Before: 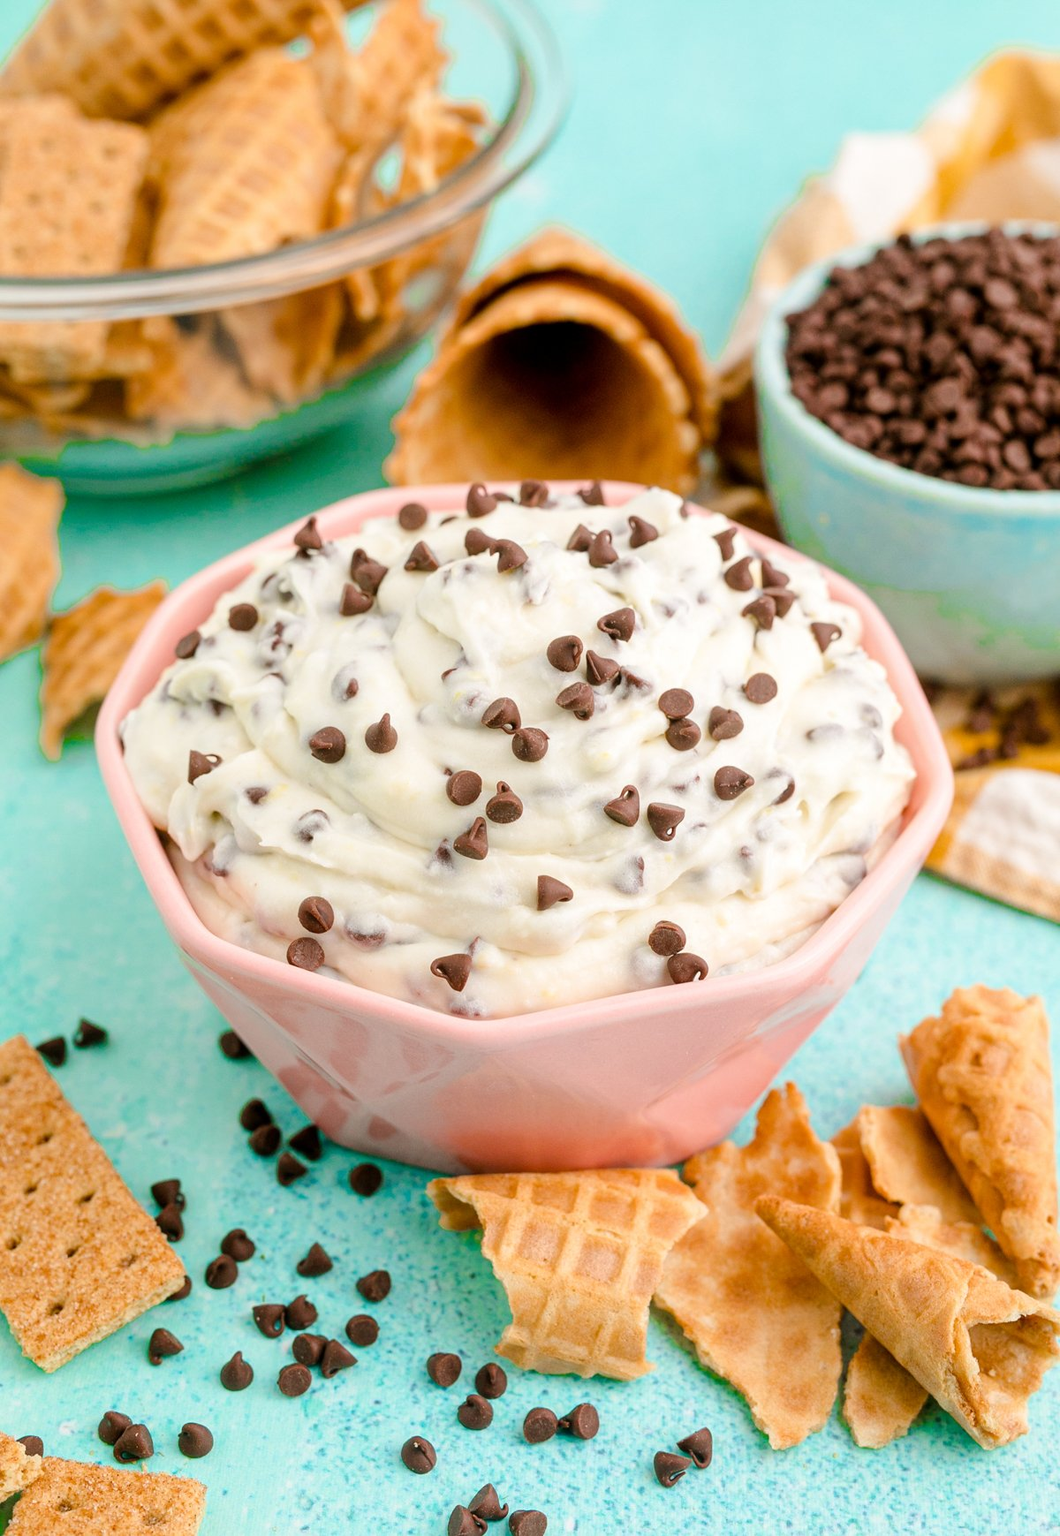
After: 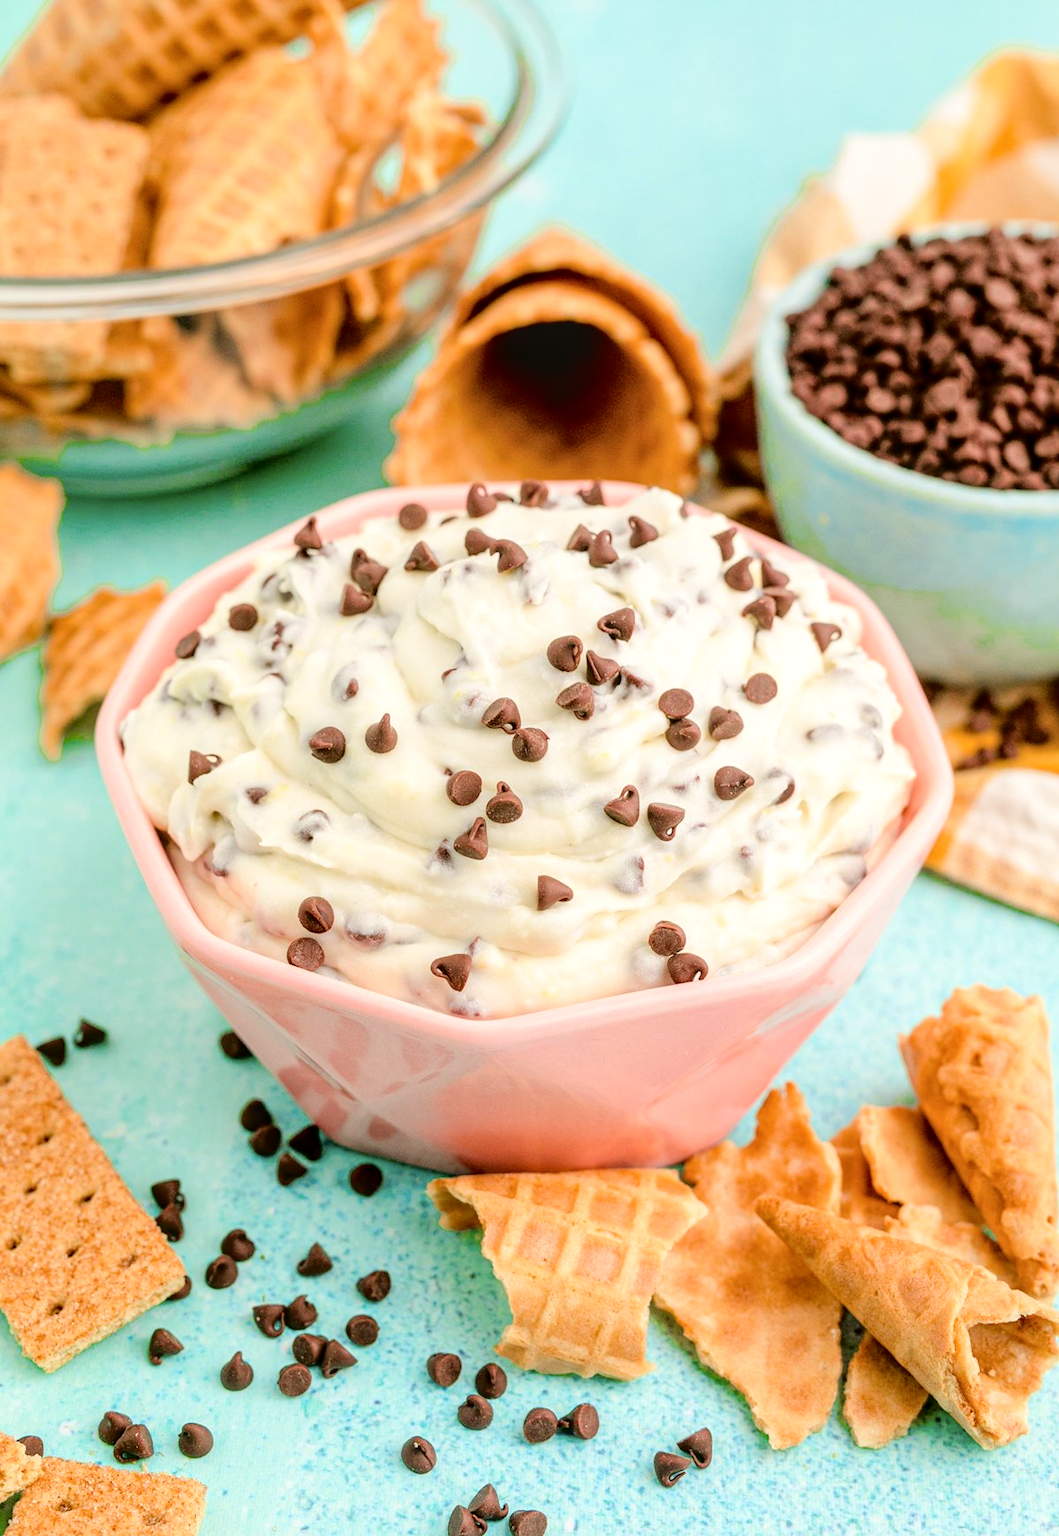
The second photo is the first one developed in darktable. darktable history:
local contrast: on, module defaults
tone curve: curves: ch0 [(0, 0.01) (0.058, 0.039) (0.159, 0.117) (0.282, 0.327) (0.45, 0.534) (0.676, 0.751) (0.89, 0.919) (1, 1)]; ch1 [(0, 0) (0.094, 0.081) (0.285, 0.299) (0.385, 0.403) (0.447, 0.455) (0.495, 0.496) (0.544, 0.552) (0.589, 0.612) (0.722, 0.728) (1, 1)]; ch2 [(0, 0) (0.257, 0.217) (0.43, 0.421) (0.498, 0.507) (0.531, 0.544) (0.56, 0.579) (0.625, 0.642) (1, 1)], color space Lab, independent channels, preserve colors none
